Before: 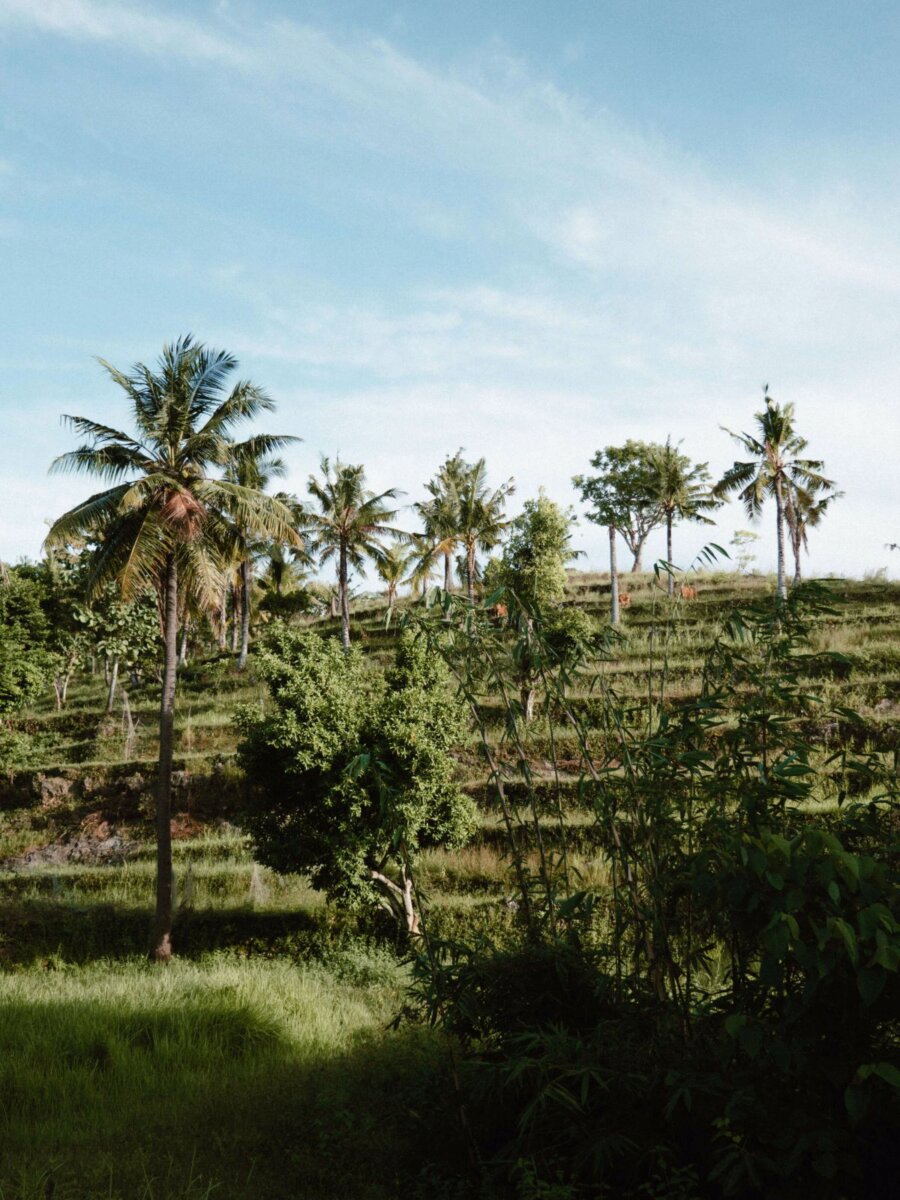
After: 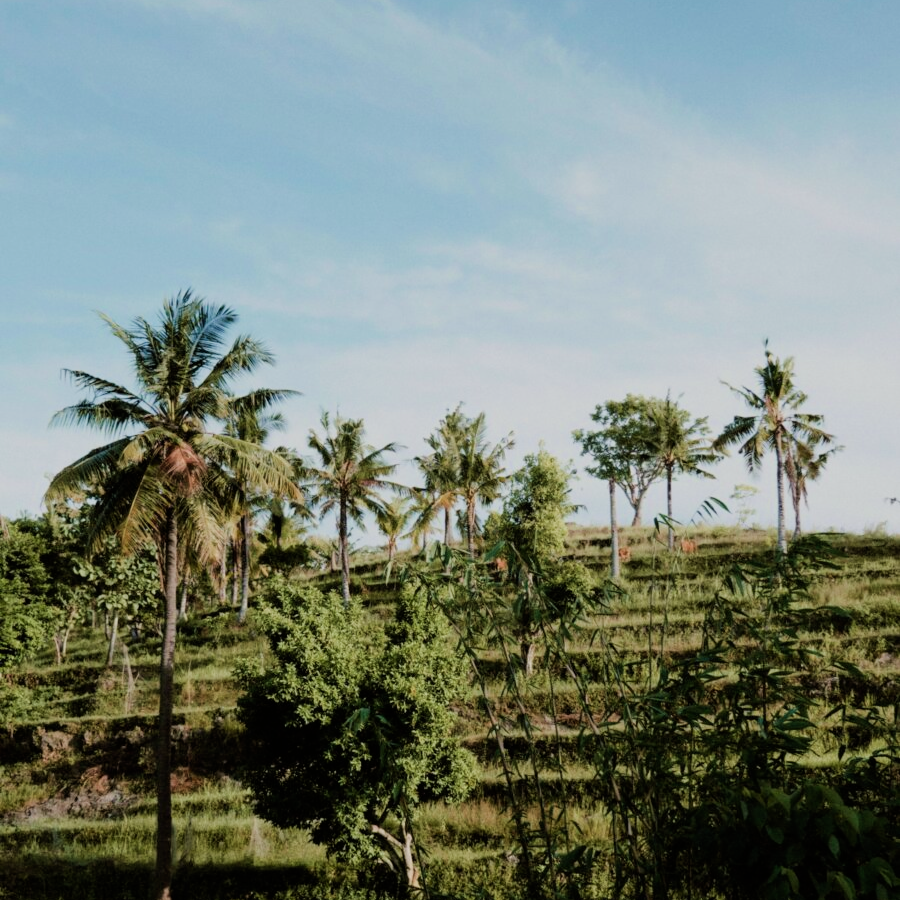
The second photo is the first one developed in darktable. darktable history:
velvia: on, module defaults
crop: top 3.857%, bottom 21.132%
filmic rgb: black relative exposure -7.65 EV, white relative exposure 4.56 EV, hardness 3.61
